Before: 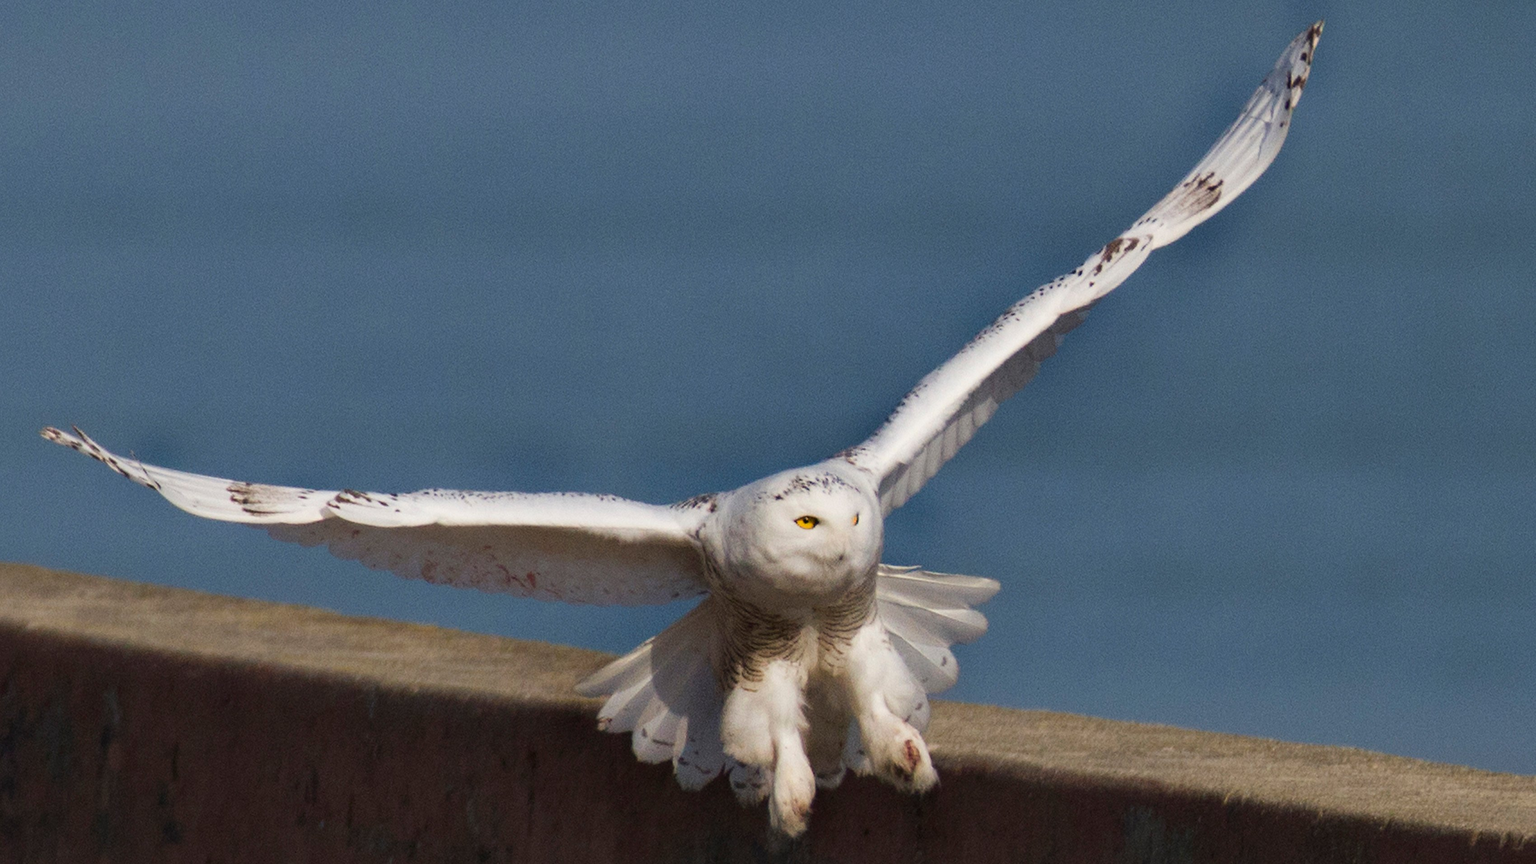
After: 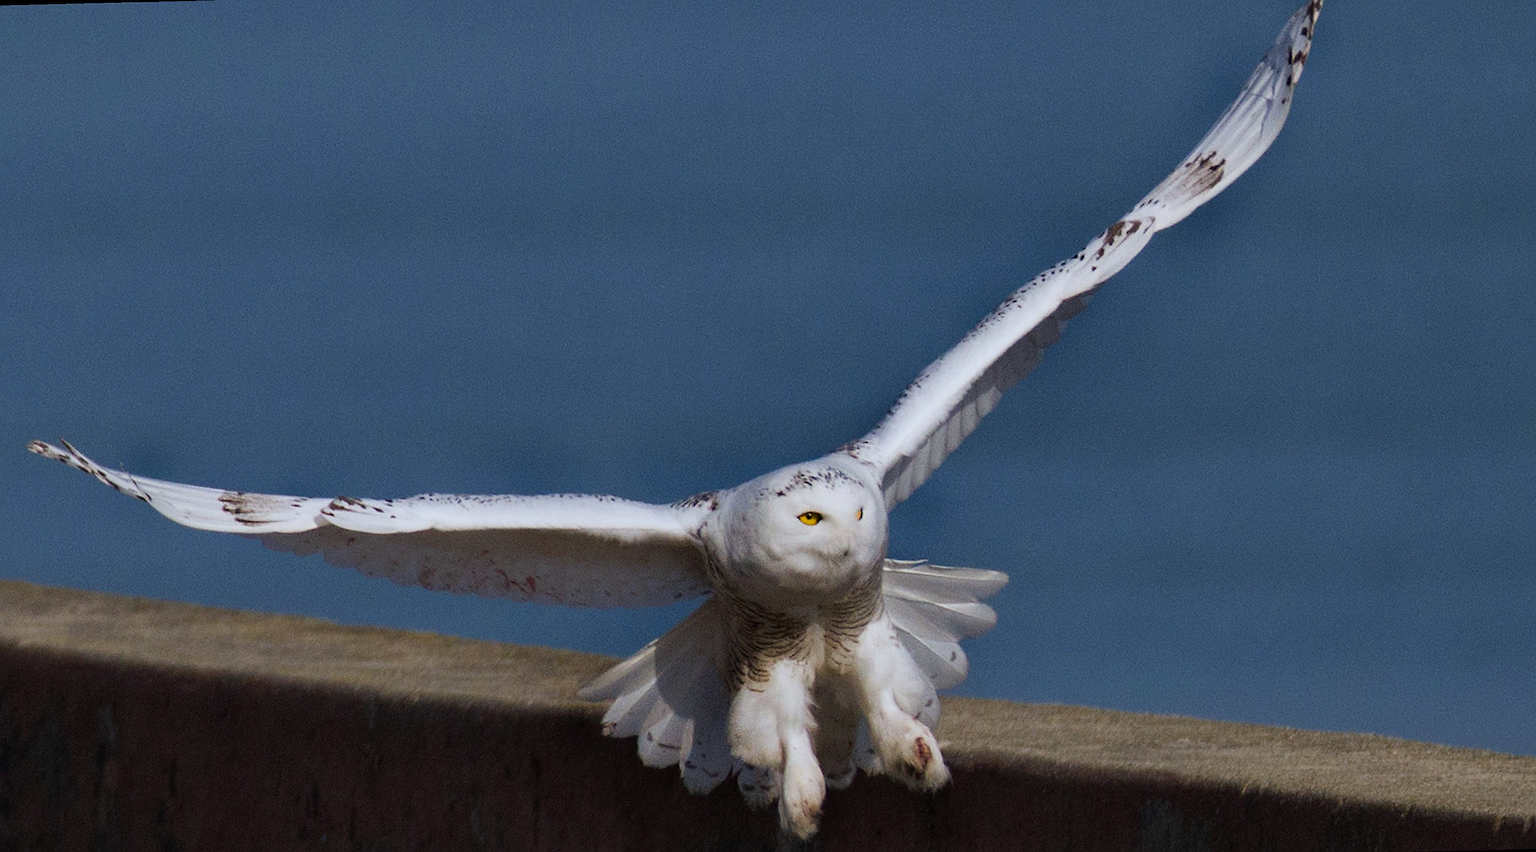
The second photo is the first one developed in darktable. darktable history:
white balance: red 0.954, blue 1.079
sharpen: on, module defaults
rotate and perspective: rotation -1.42°, crop left 0.016, crop right 0.984, crop top 0.035, crop bottom 0.965
crop: bottom 0.071%
exposure: exposure -0.36 EV, compensate highlight preservation false
color balance rgb: shadows fall-off 101%, linear chroma grading › mid-tones 7.63%, perceptual saturation grading › mid-tones 11.68%, mask middle-gray fulcrum 22.45%, global vibrance 10.11%, saturation formula JzAzBz (2021)
rgb curve: curves: ch0 [(0, 0) (0.078, 0.051) (0.929, 0.956) (1, 1)], compensate middle gray true
